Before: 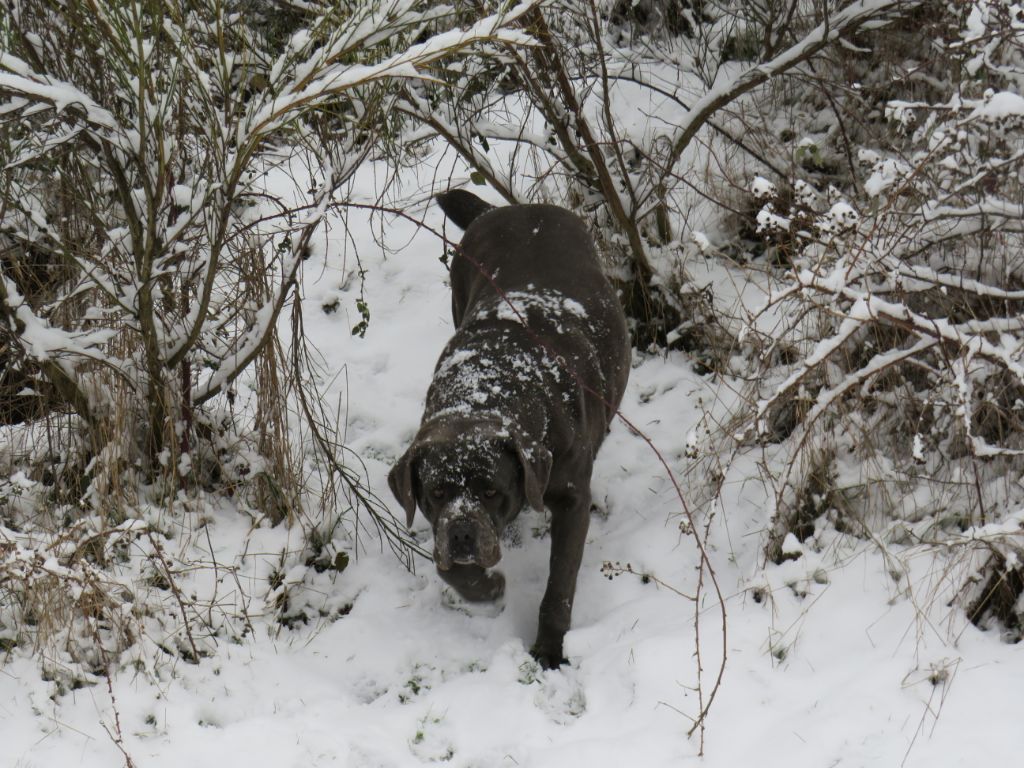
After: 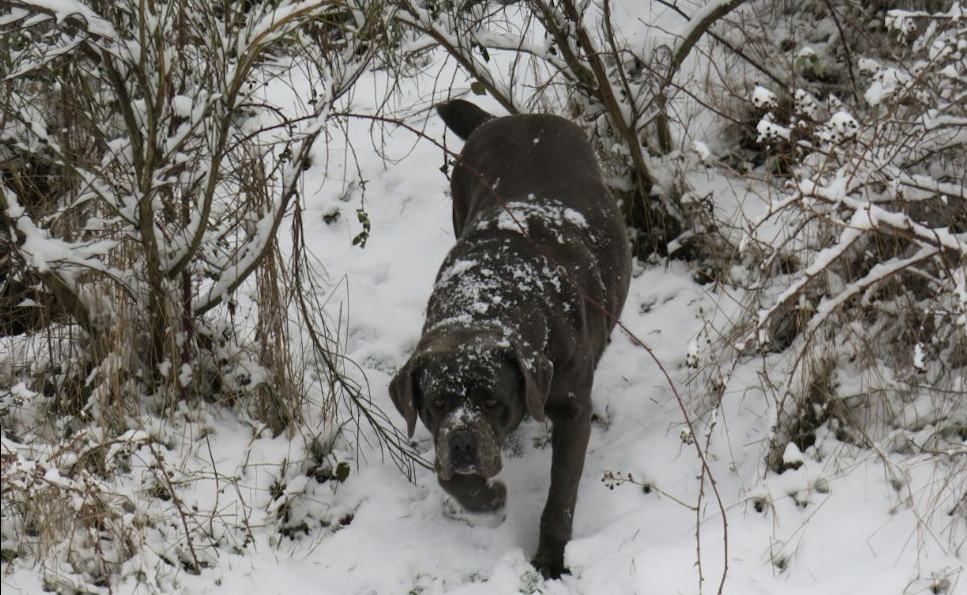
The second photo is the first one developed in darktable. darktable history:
crop and rotate: angle 0.111°, top 11.942%, right 5.647%, bottom 10.763%
contrast brightness saturation: saturation -0.046
